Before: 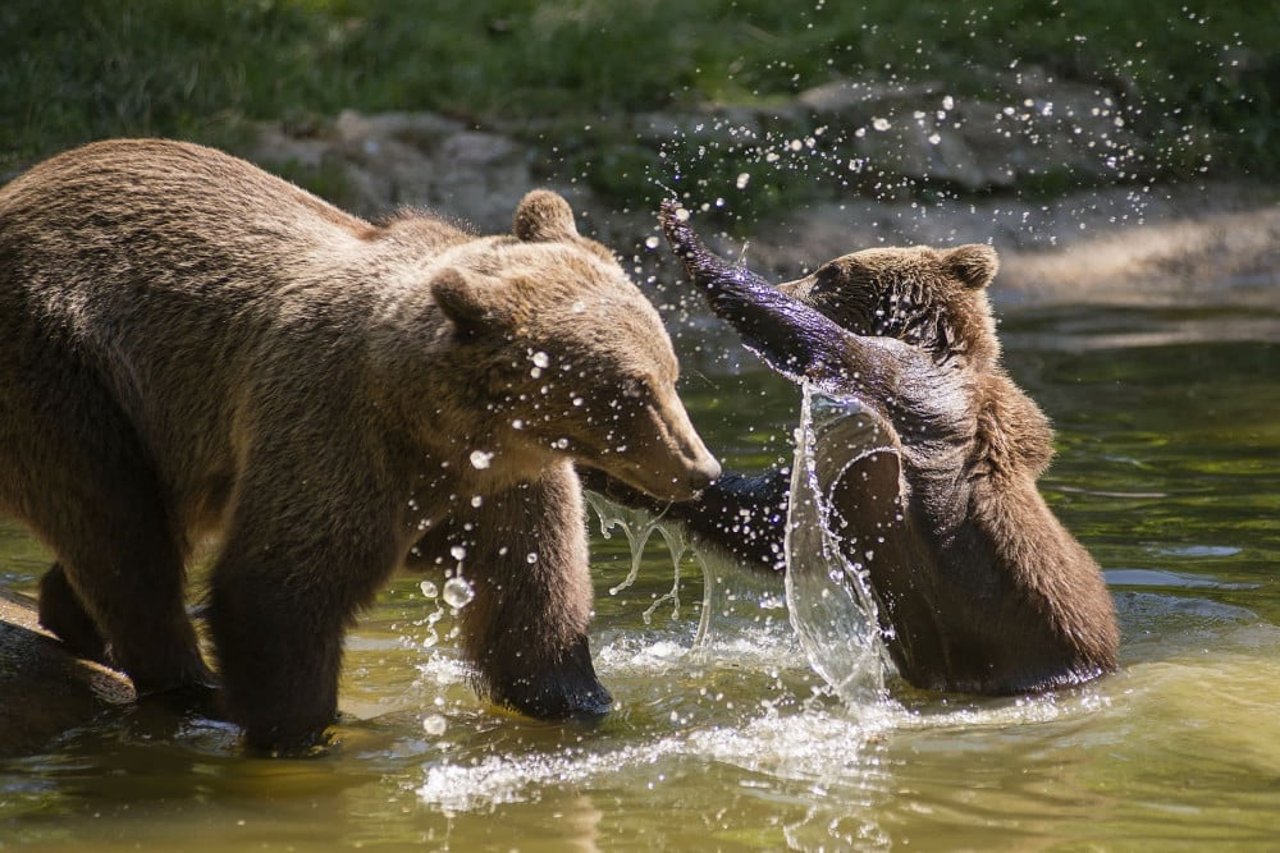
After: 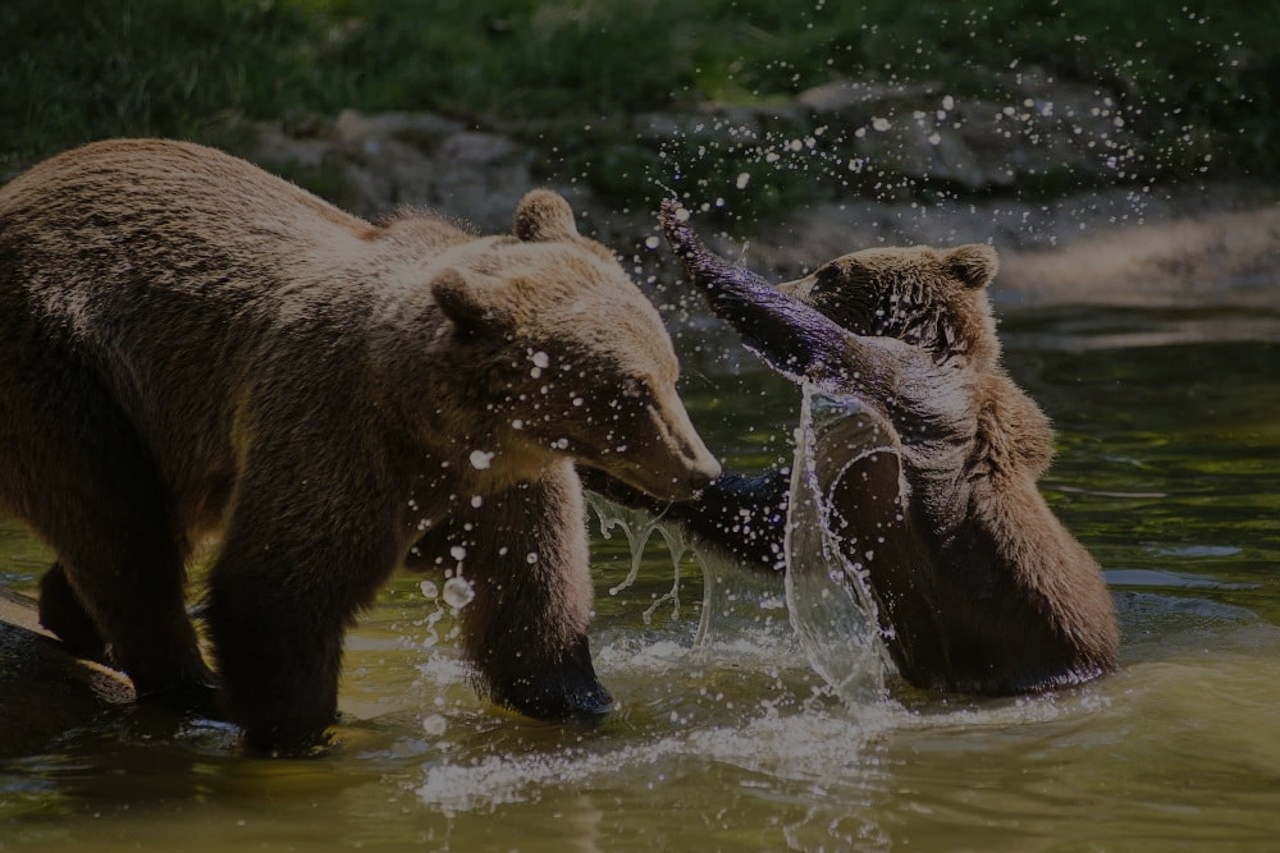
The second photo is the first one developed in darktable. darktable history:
exposure: exposure -2.002 EV, compensate highlight preservation false
shadows and highlights: highlights -60
